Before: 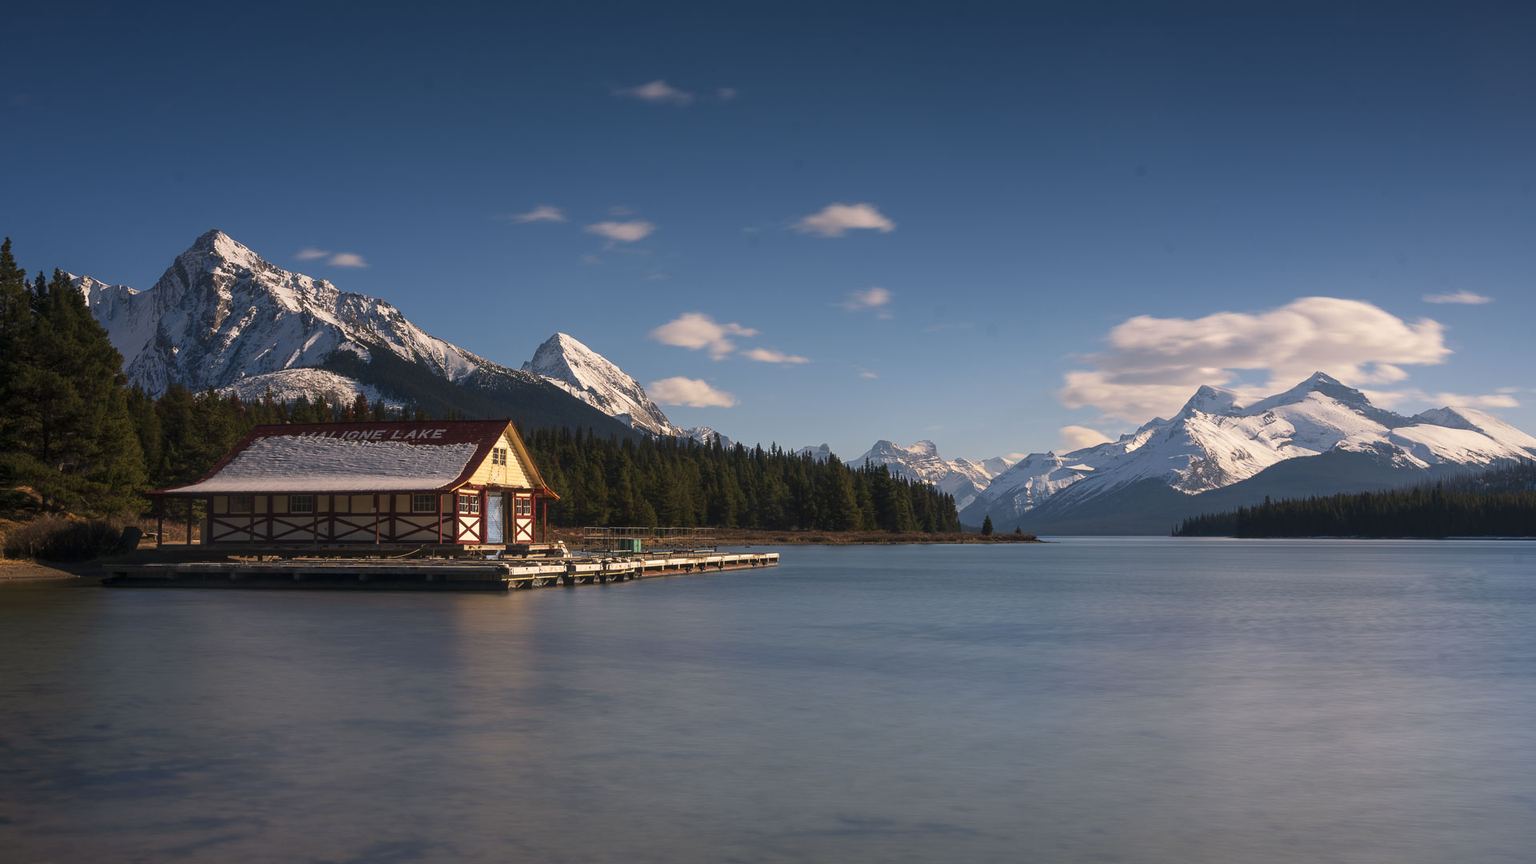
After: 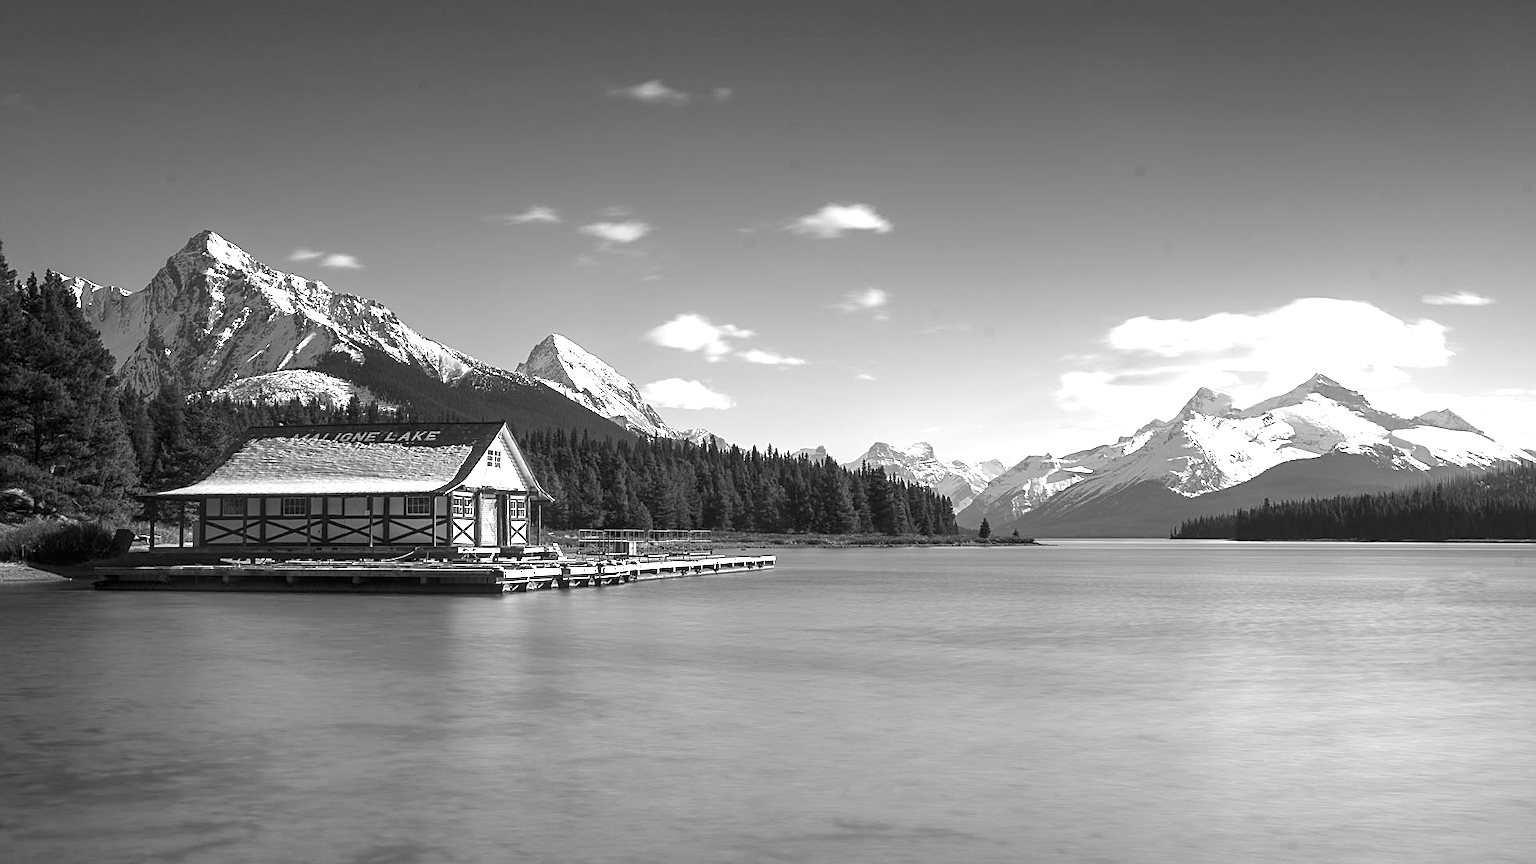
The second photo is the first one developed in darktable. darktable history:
sharpen: on, module defaults
monochrome: a 32, b 64, size 2.3
crop and rotate: left 0.614%, top 0.179%, bottom 0.309%
exposure: black level correction 0, exposure 1.45 EV, compensate exposure bias true, compensate highlight preservation false
